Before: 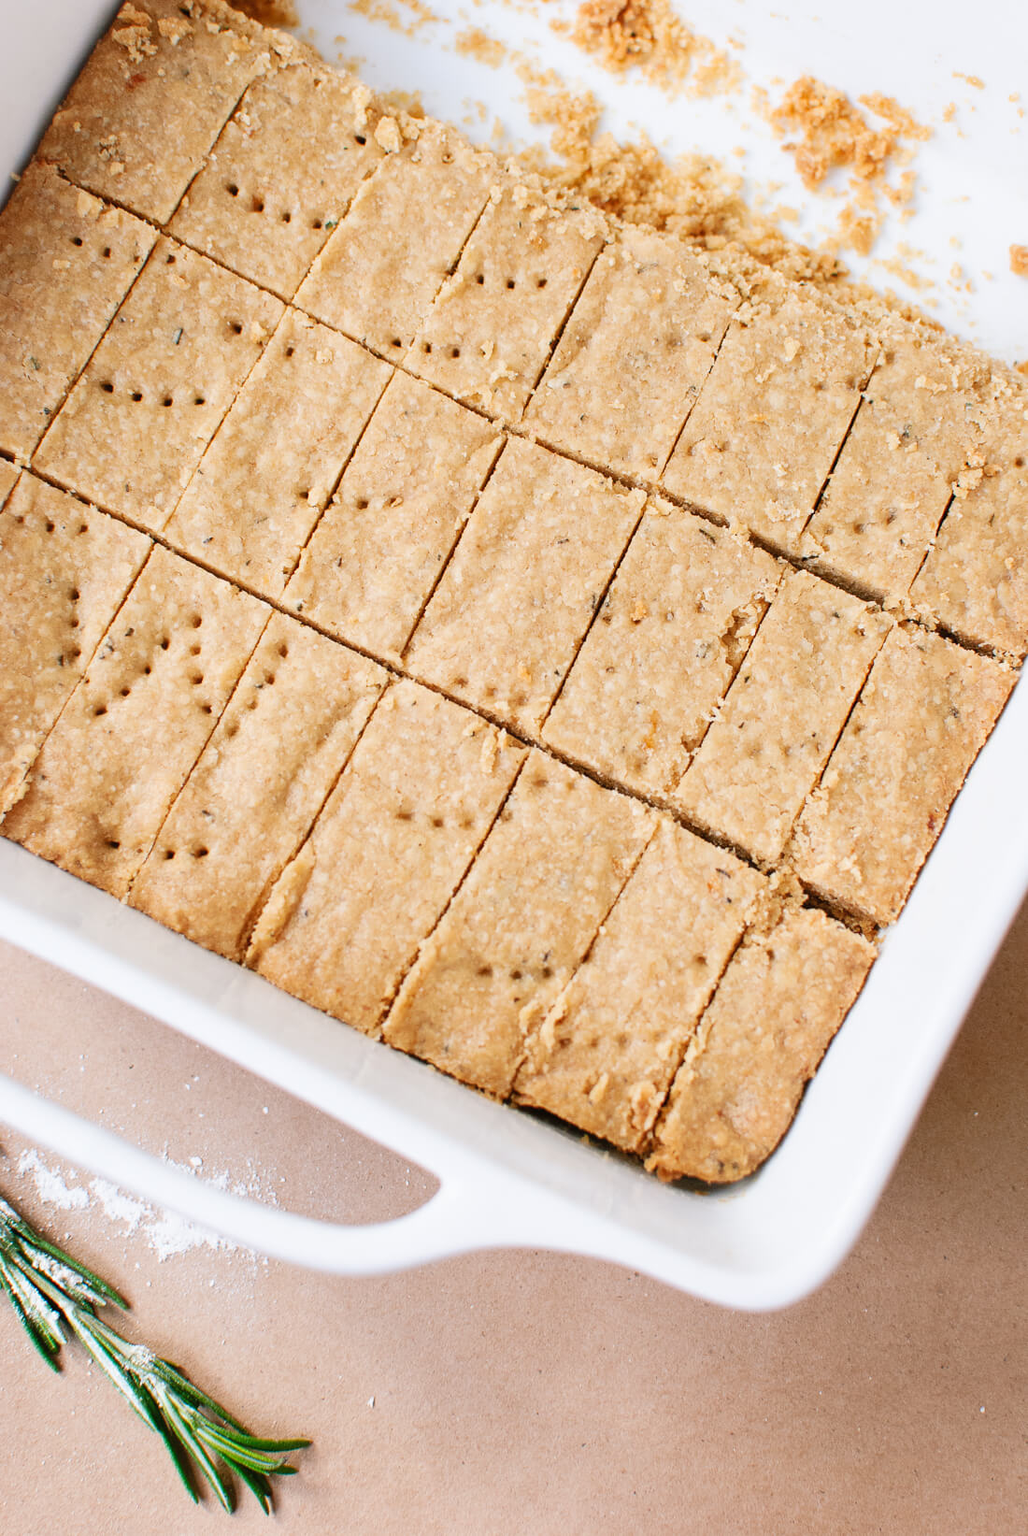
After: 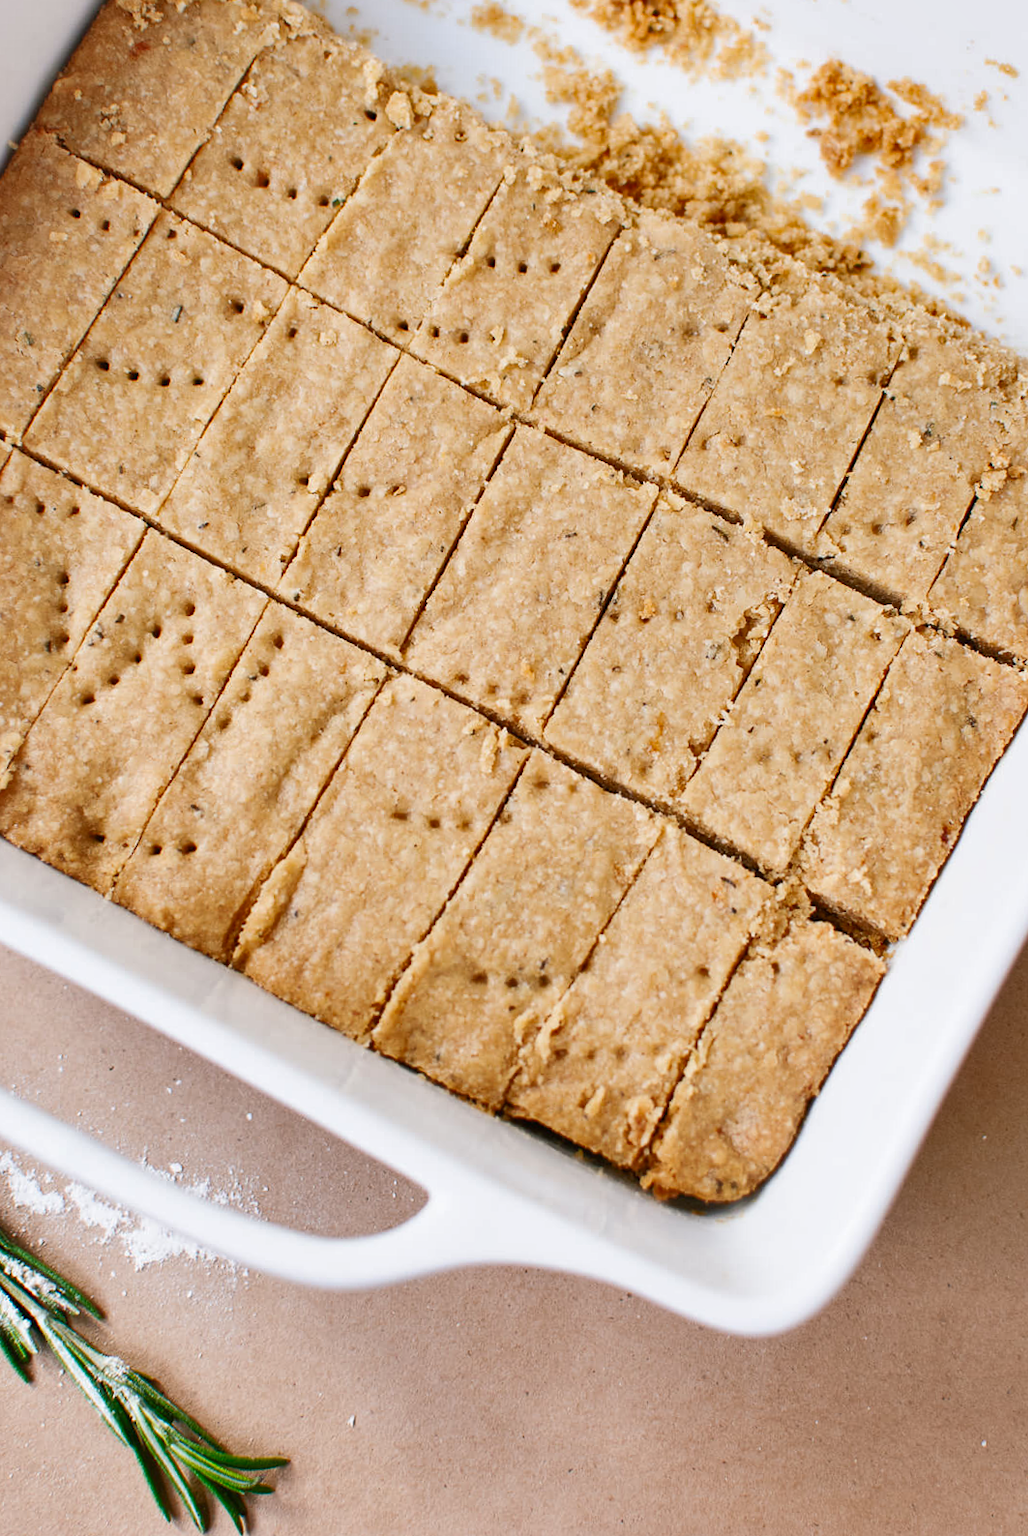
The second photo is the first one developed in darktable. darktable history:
shadows and highlights: shadows 60.76, soften with gaussian
crop and rotate: angle -1.33°
